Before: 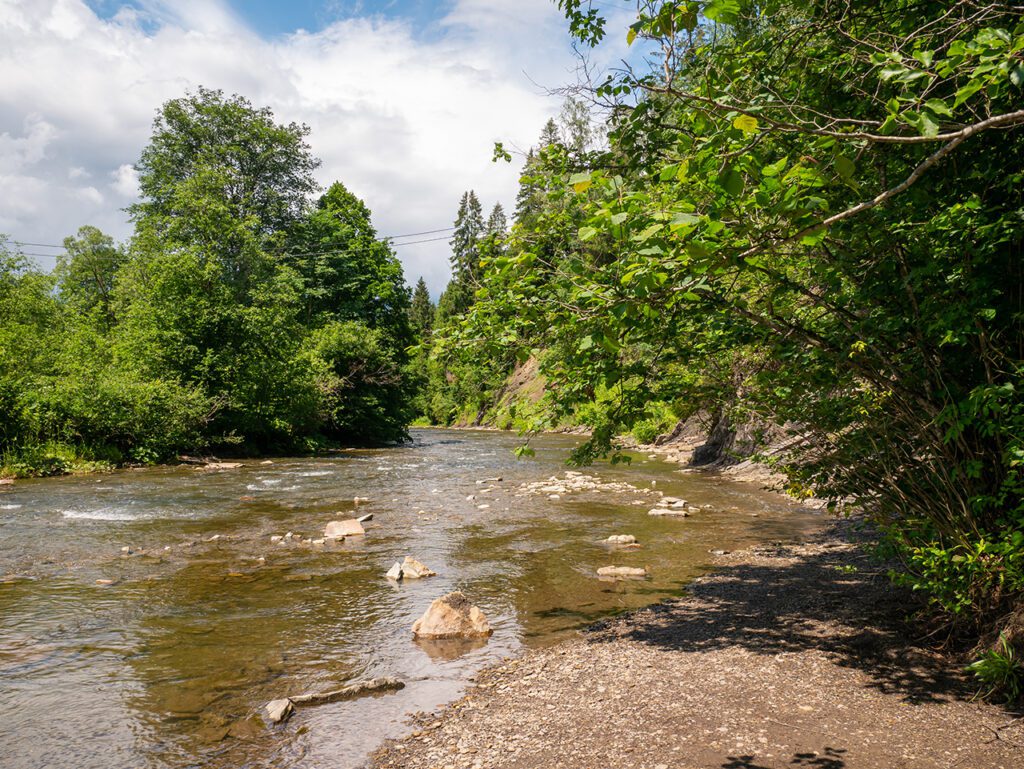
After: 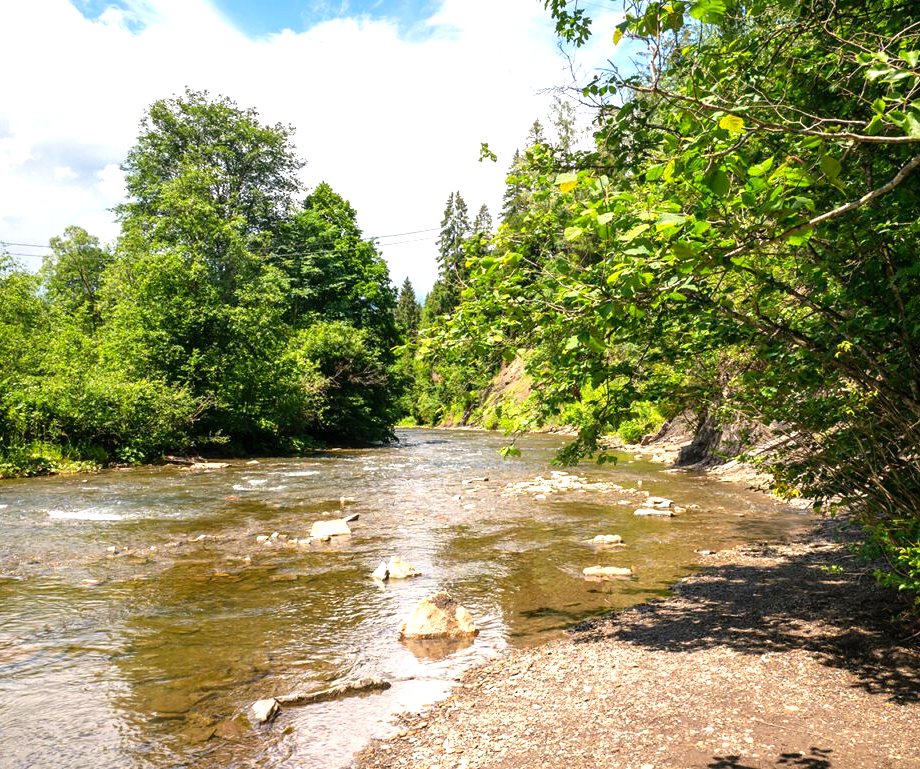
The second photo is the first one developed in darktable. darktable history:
levels: levels [0, 0.394, 0.787]
crop and rotate: left 1.369%, right 8.776%
